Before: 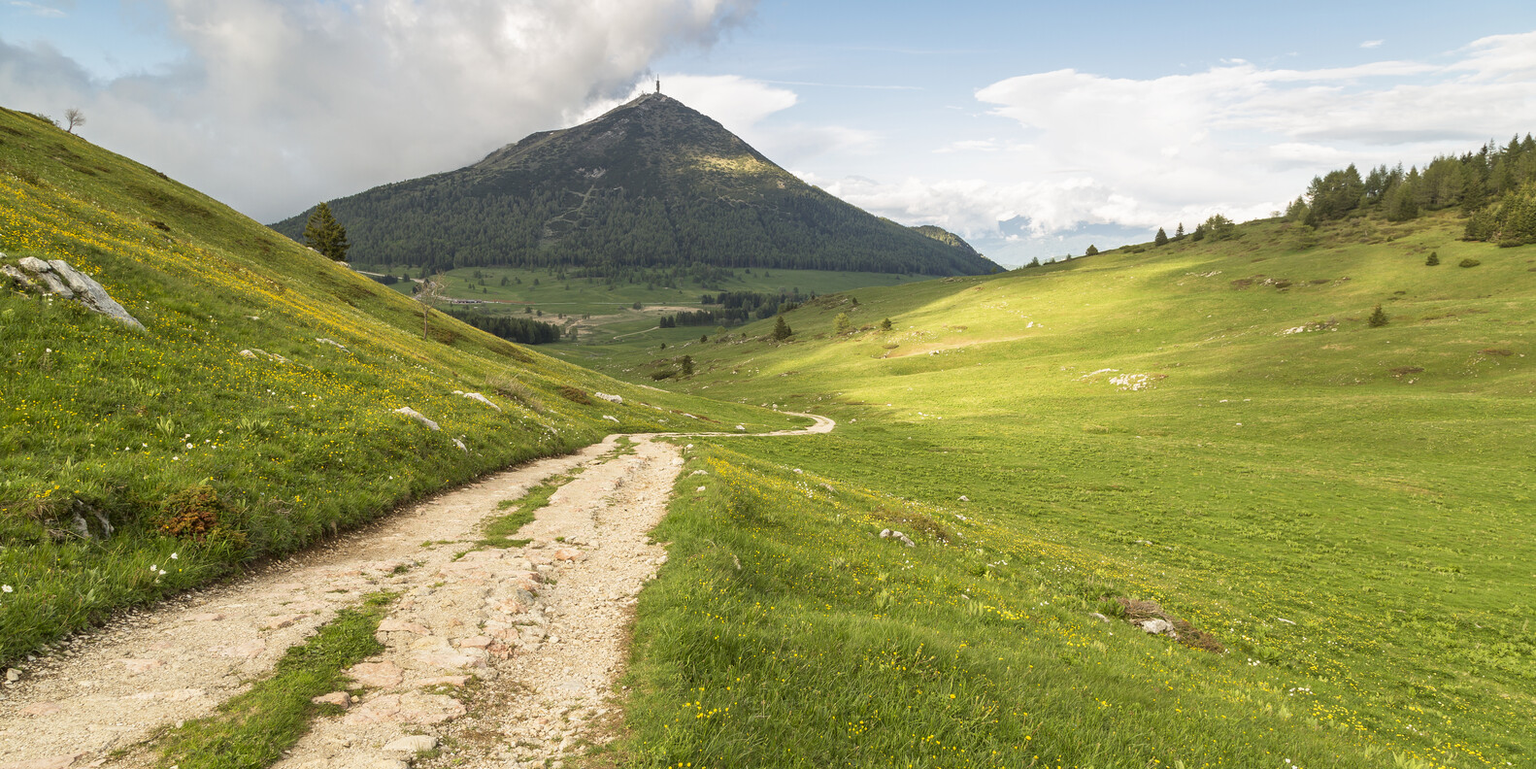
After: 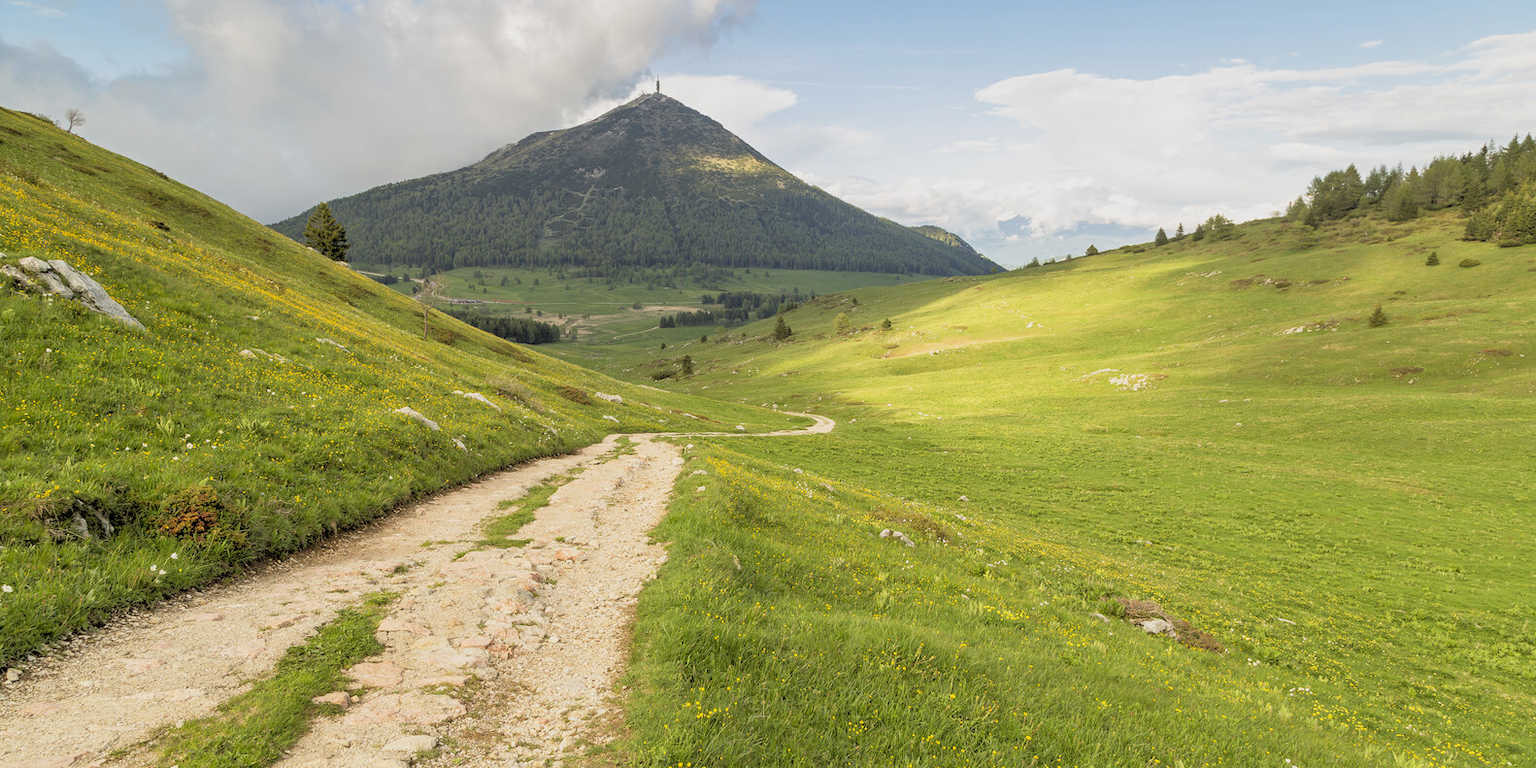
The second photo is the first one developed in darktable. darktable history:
tone equalizer: on, module defaults
rgb levels: preserve colors sum RGB, levels [[0.038, 0.433, 0.934], [0, 0.5, 1], [0, 0.5, 1]]
